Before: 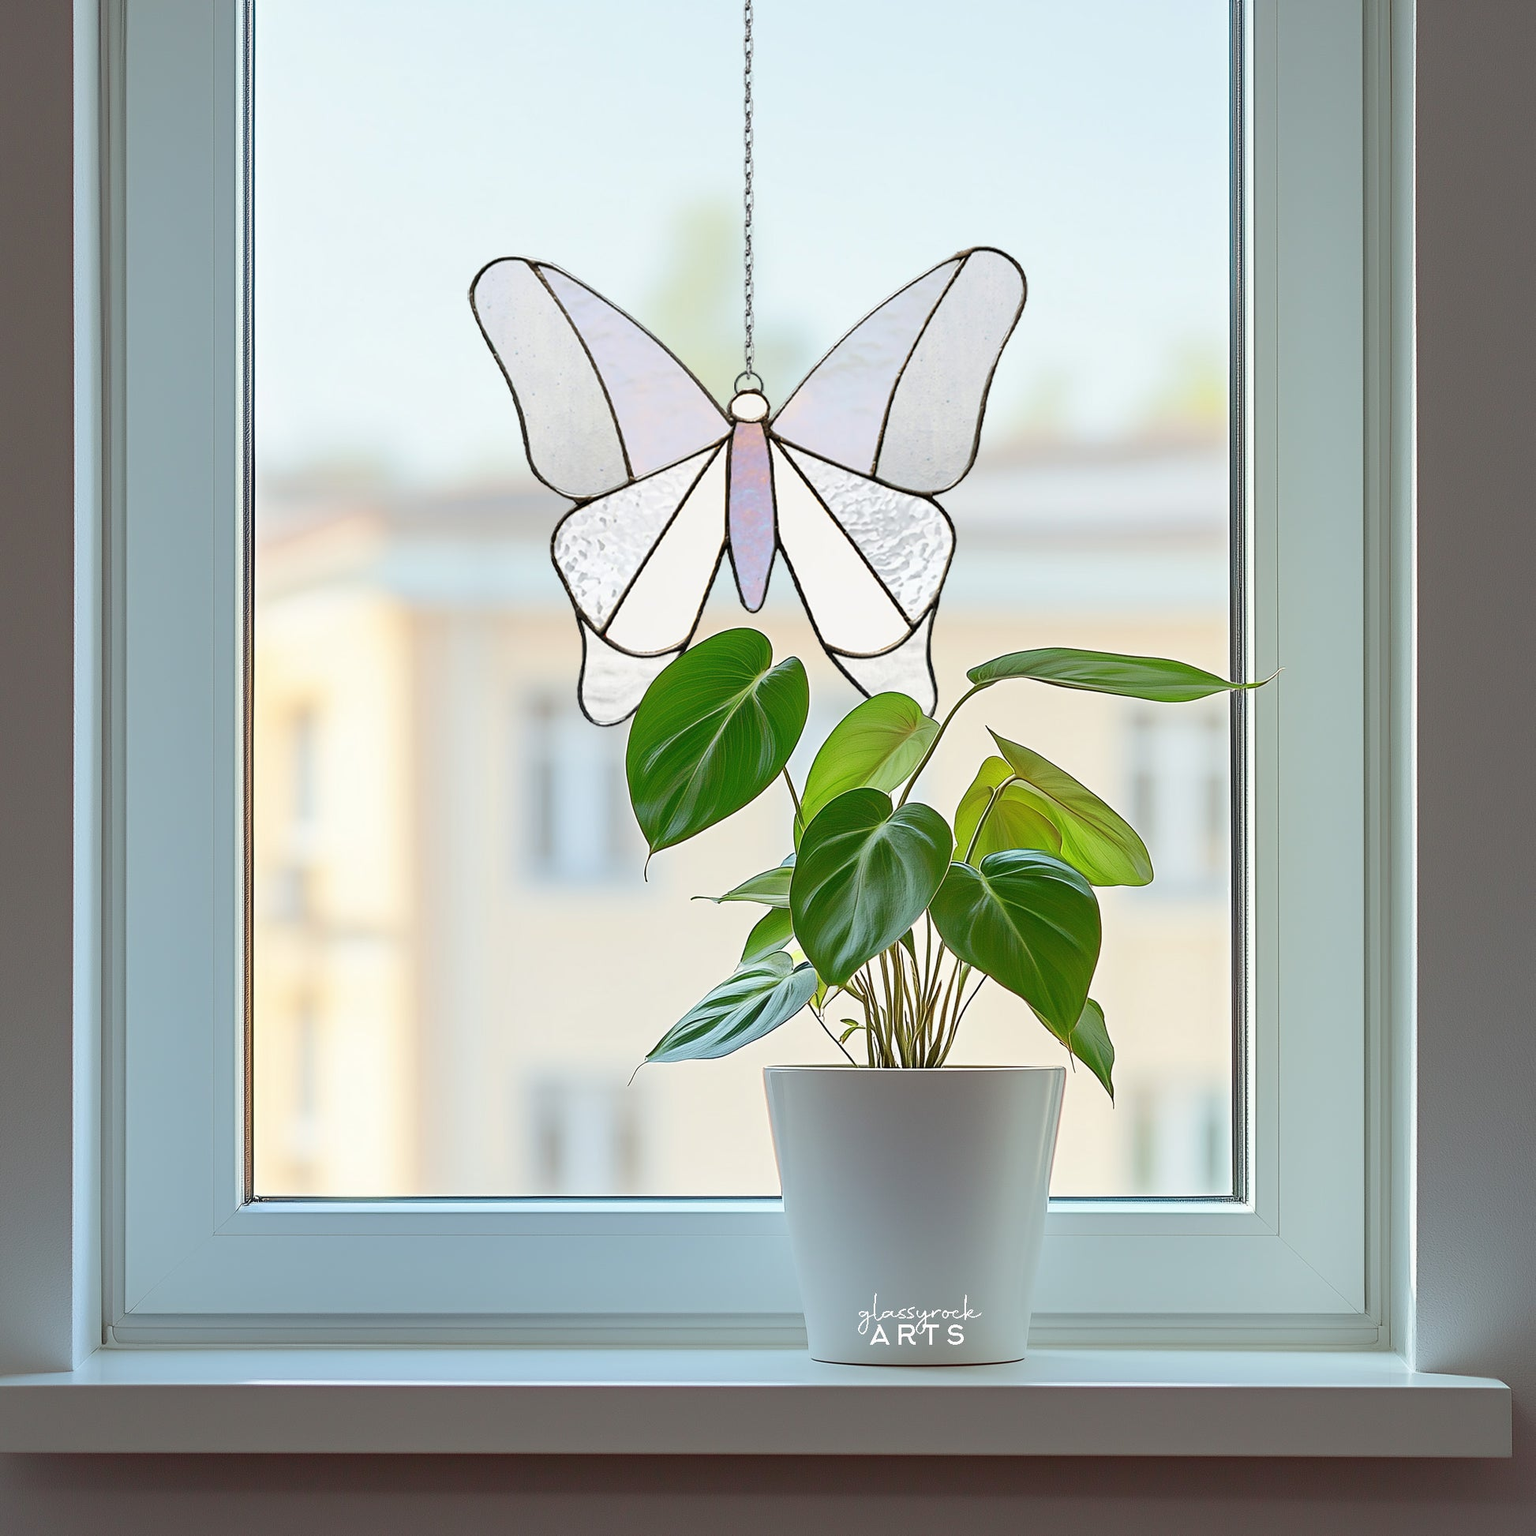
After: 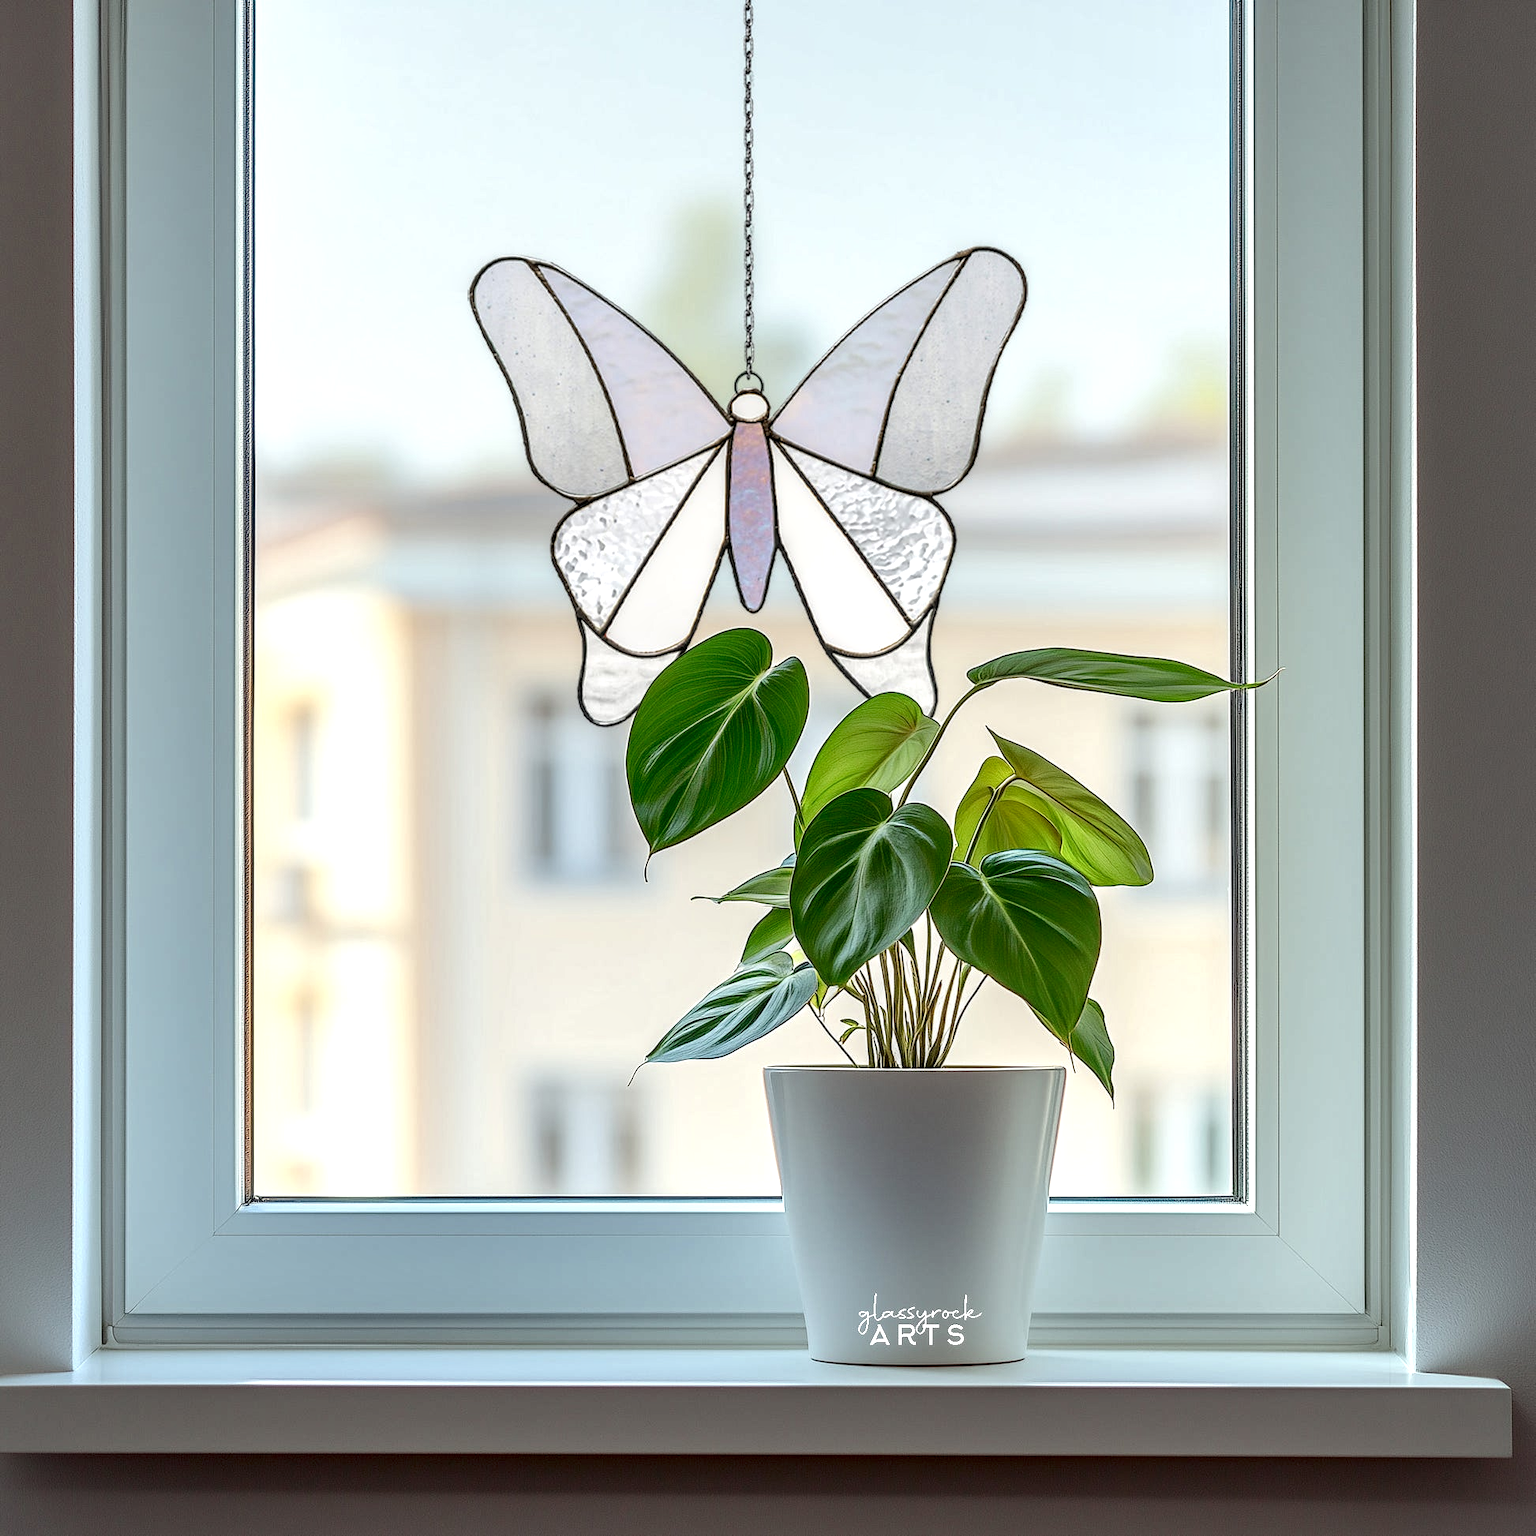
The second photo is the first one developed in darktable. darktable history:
local contrast: highlights 2%, shadows 4%, detail 181%
color calibration: illuminant same as pipeline (D50), adaptation none (bypass), x 0.331, y 0.333, temperature 5008.55 K
